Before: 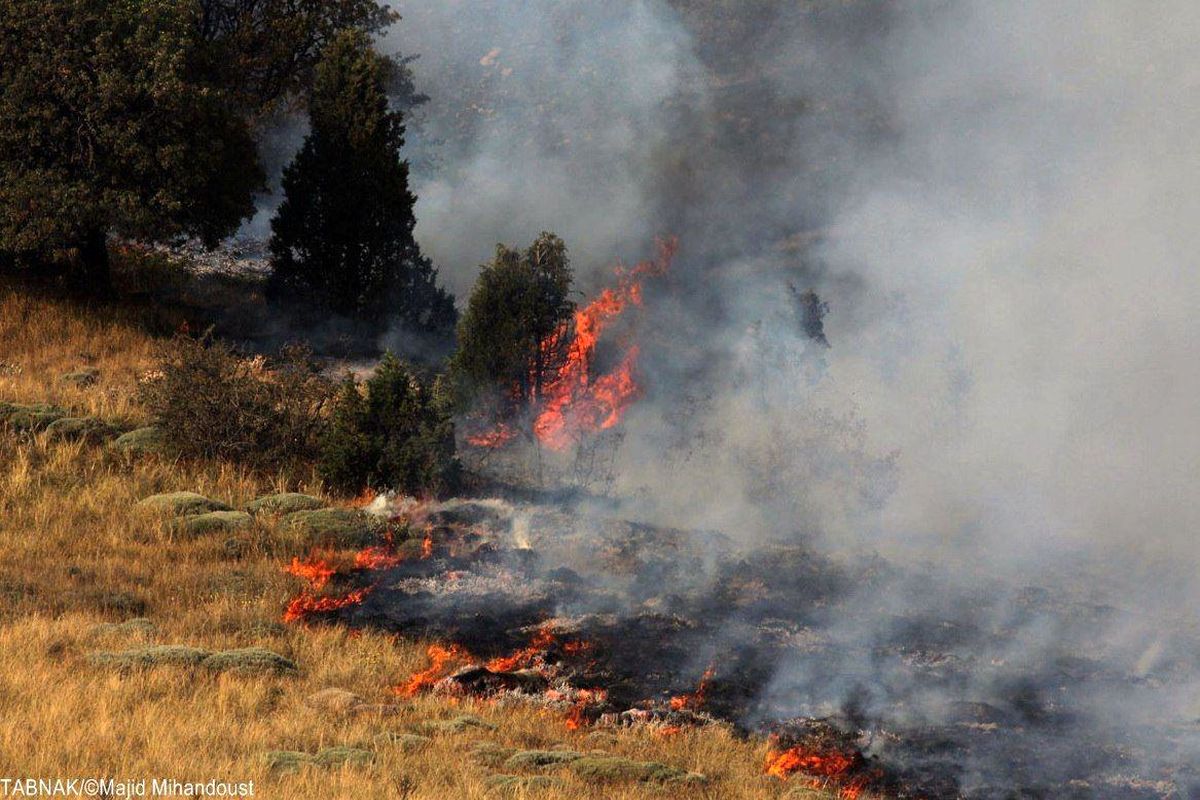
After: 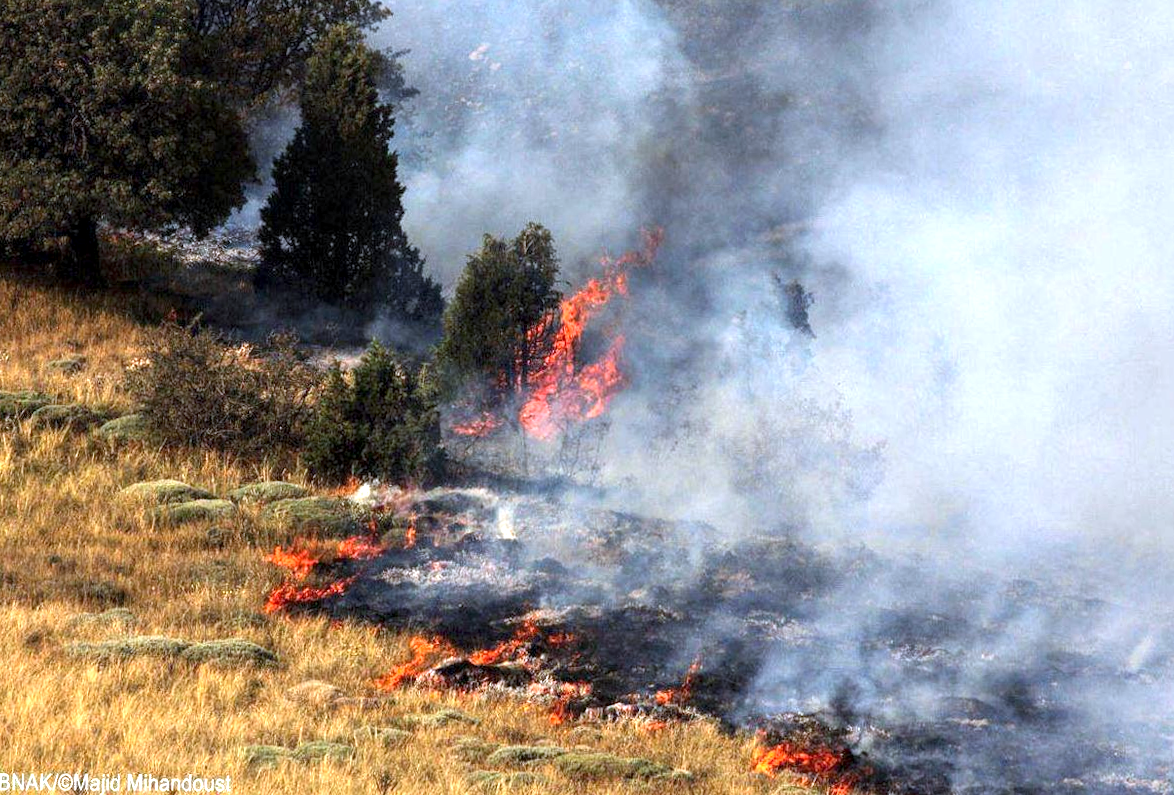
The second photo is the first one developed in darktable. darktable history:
white balance: red 0.931, blue 1.11
rotate and perspective: rotation 0.226°, lens shift (vertical) -0.042, crop left 0.023, crop right 0.982, crop top 0.006, crop bottom 0.994
local contrast: on, module defaults
exposure: exposure 0.999 EV, compensate highlight preservation false
